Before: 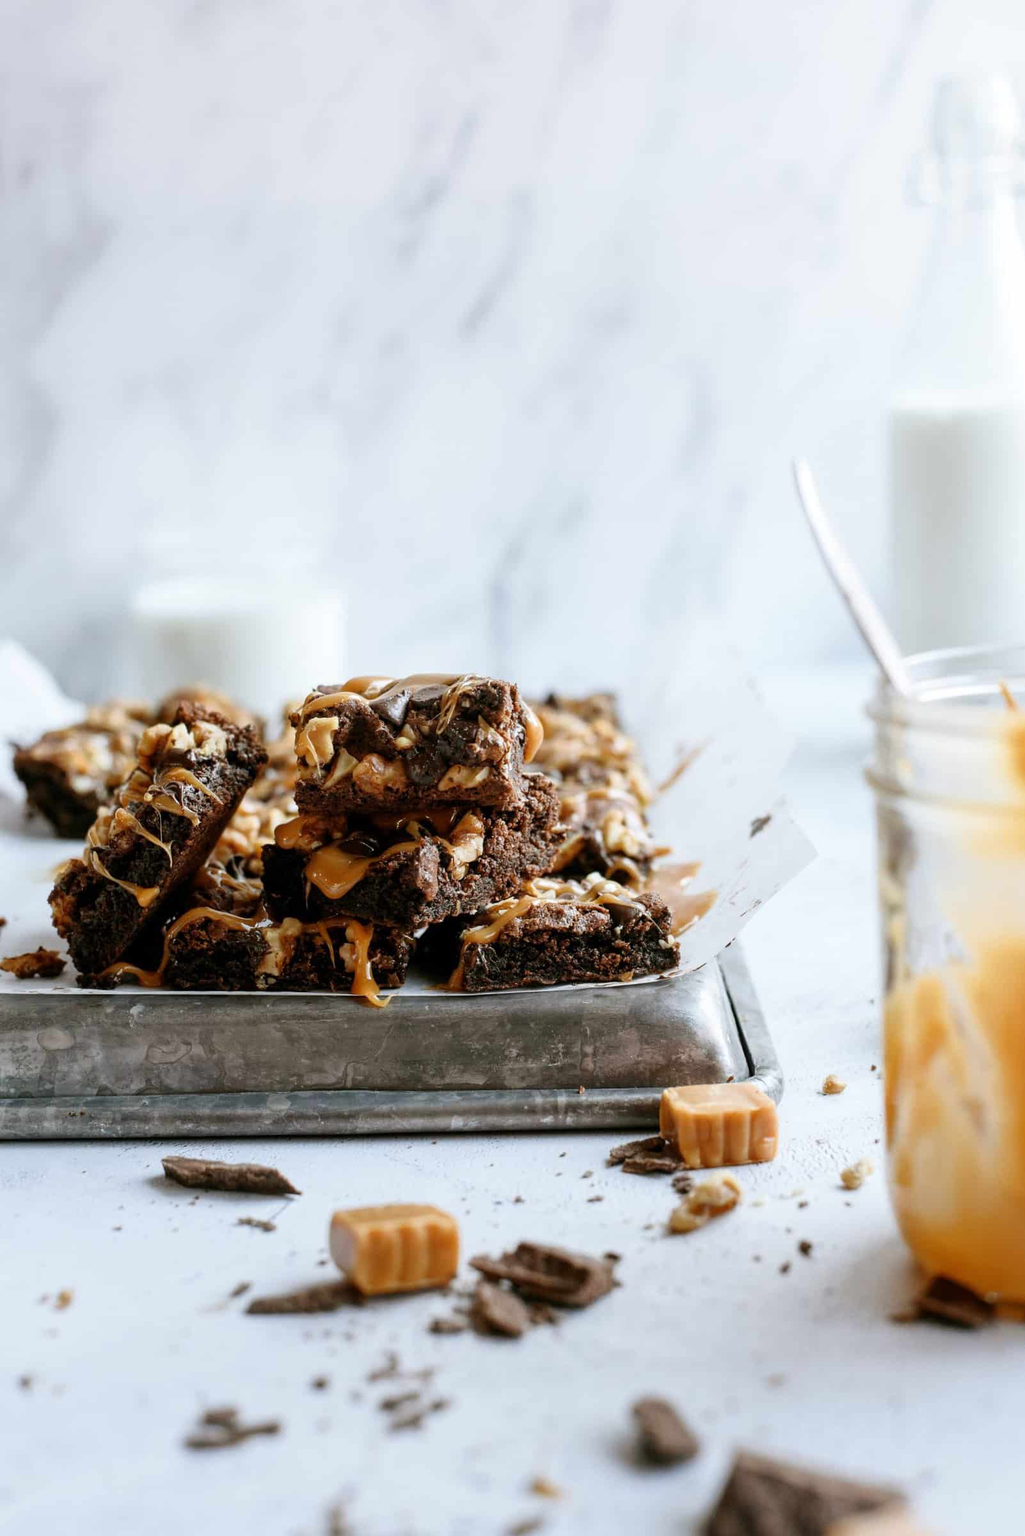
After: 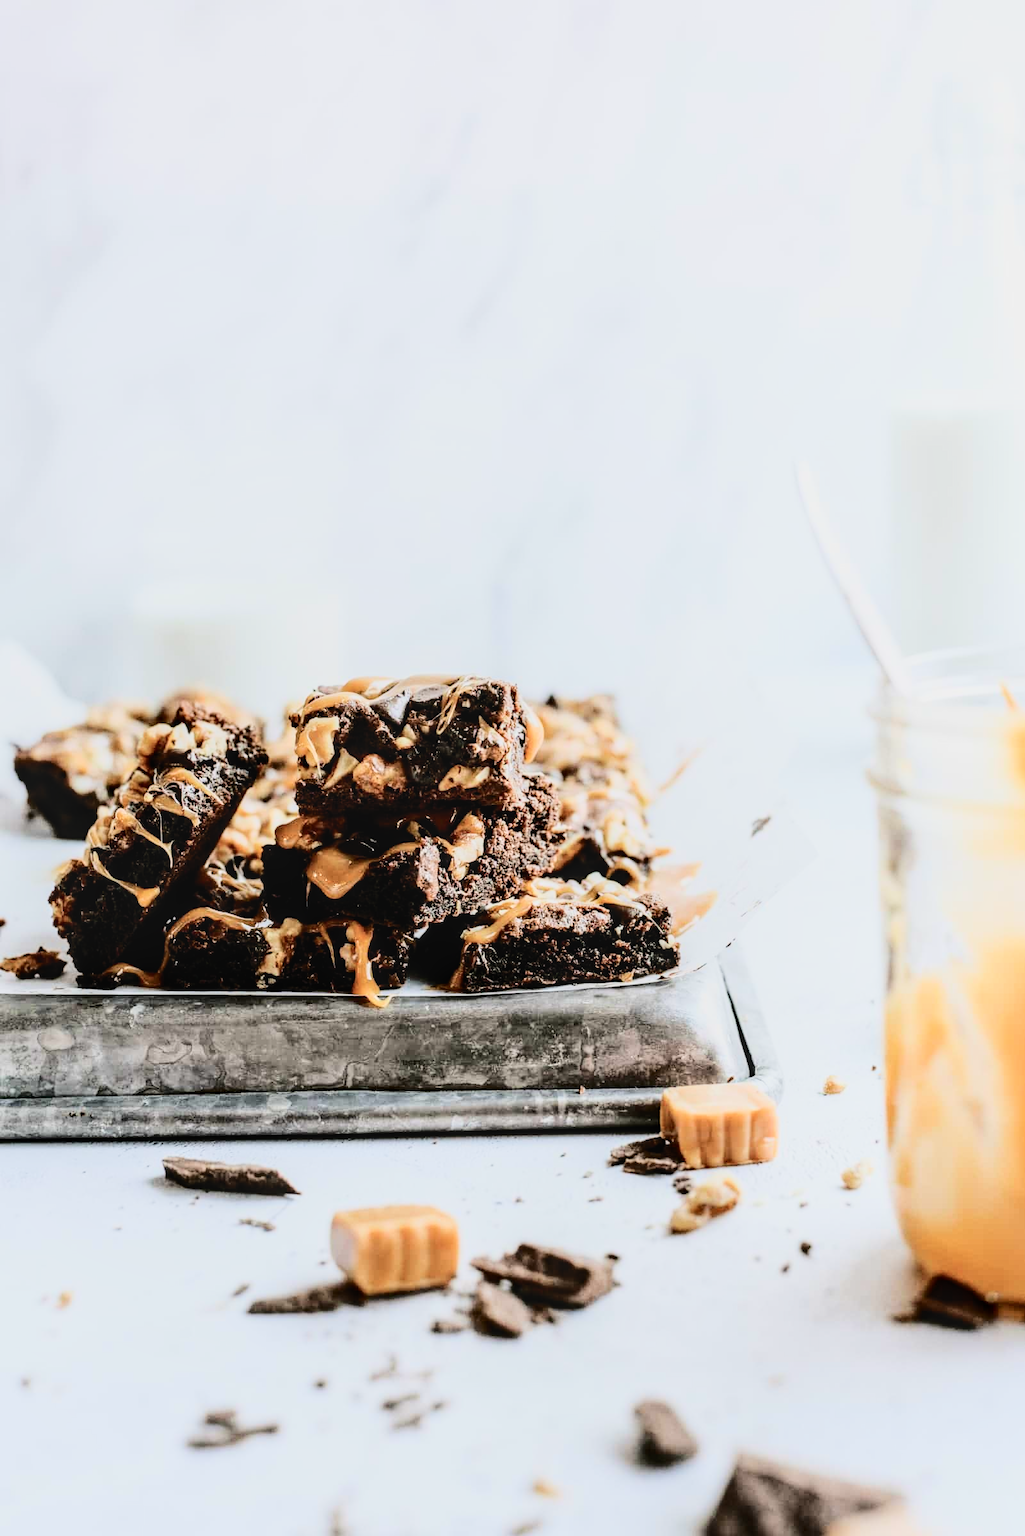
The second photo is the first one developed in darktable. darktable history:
tone curve: curves: ch0 [(0, 0) (0.179, 0.073) (0.265, 0.147) (0.463, 0.553) (0.51, 0.635) (0.716, 0.863) (1, 0.997)], color space Lab, independent channels, preserve colors none
contrast brightness saturation: brightness 0.143
filmic rgb: black relative exposure -7.1 EV, white relative exposure 5.38 EV, hardness 3.03
local contrast: on, module defaults
